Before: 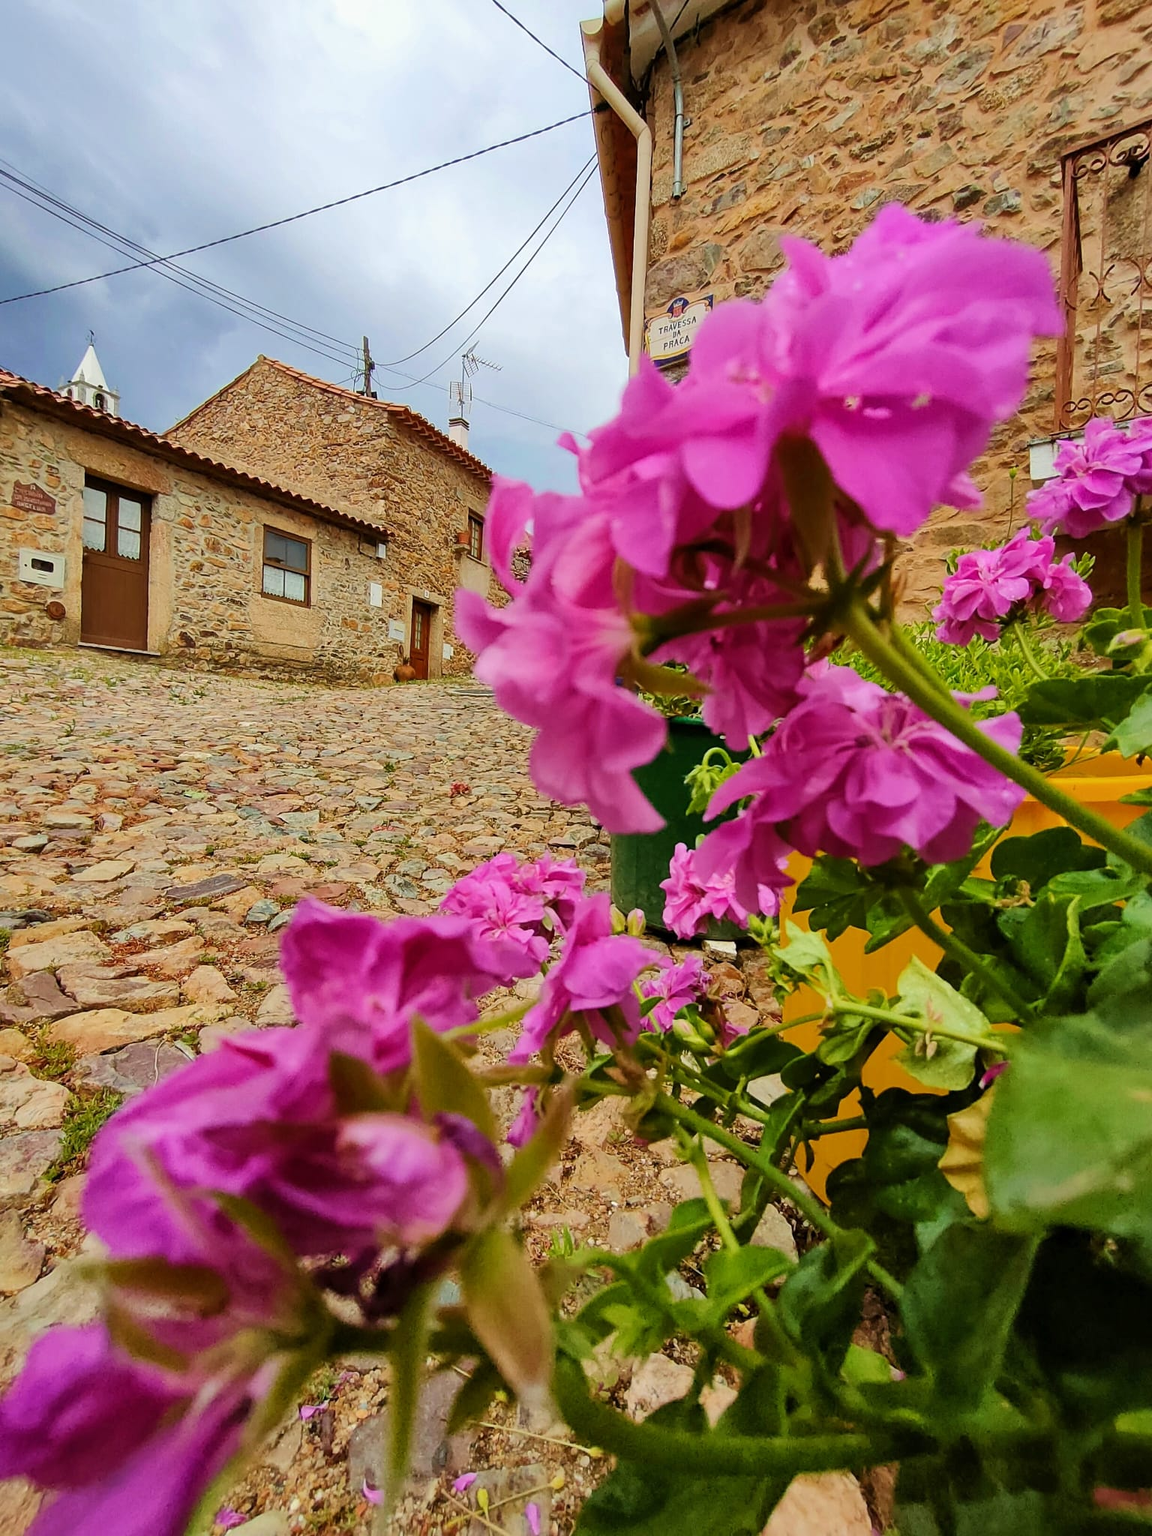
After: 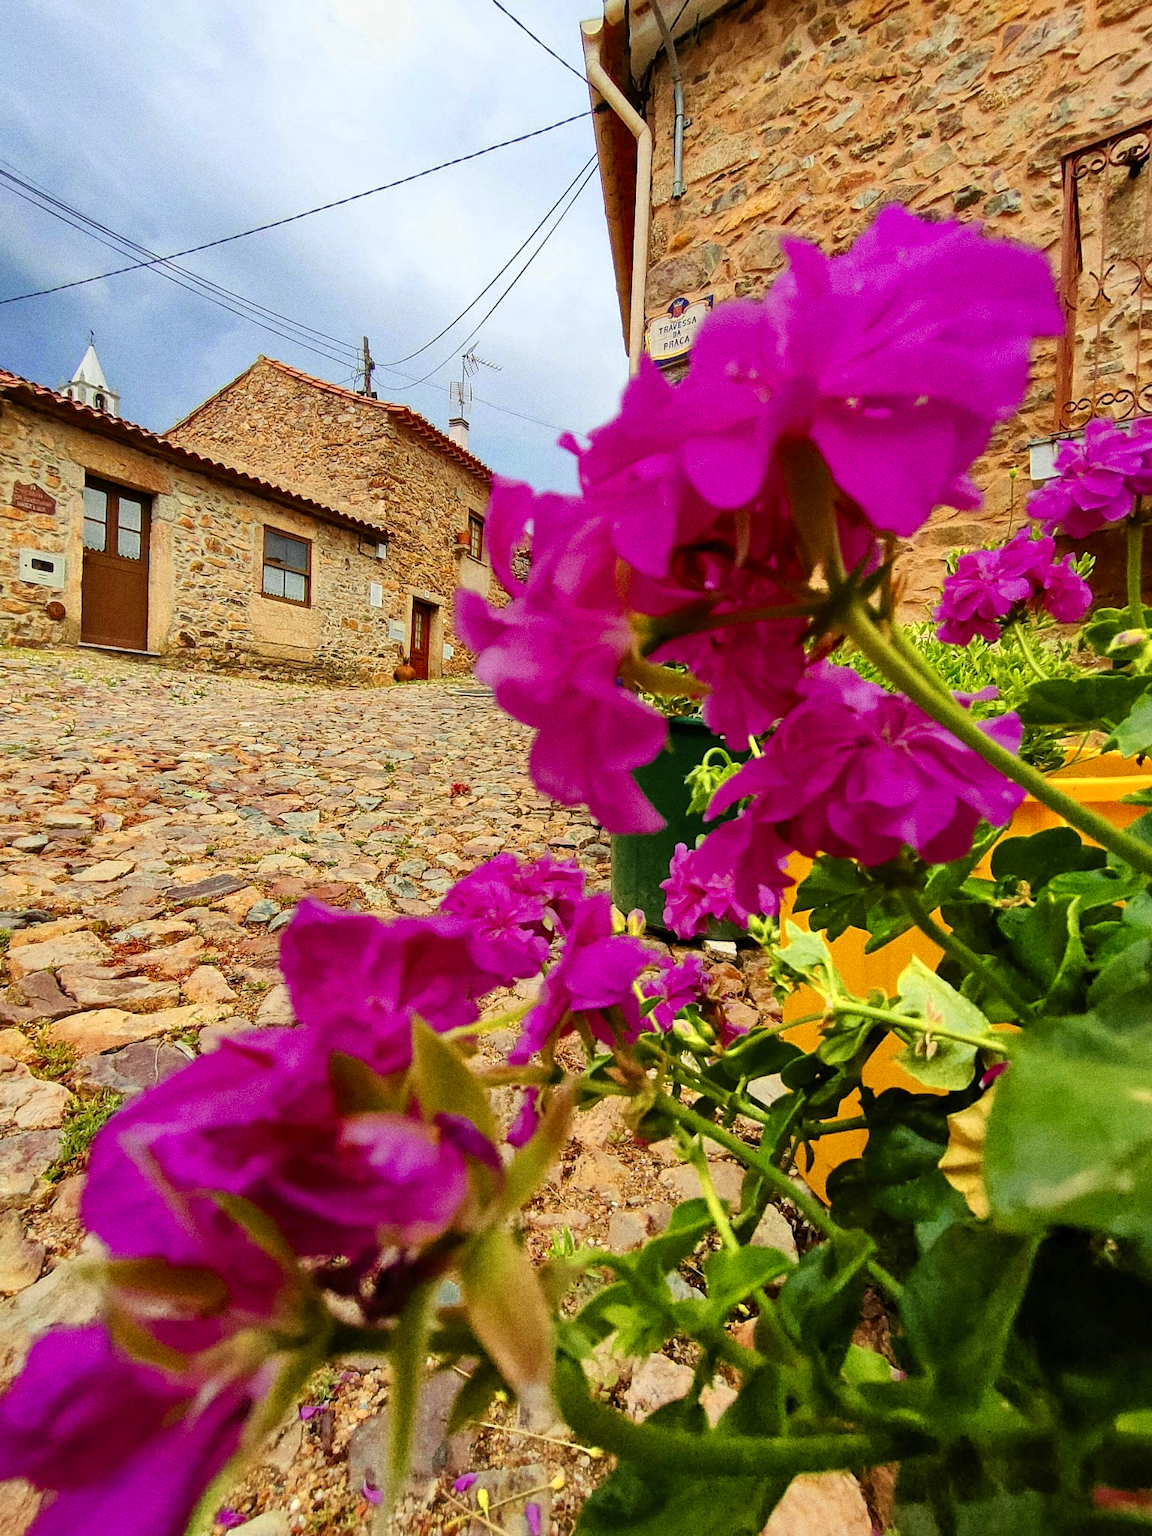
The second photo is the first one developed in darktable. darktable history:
color zones: curves: ch0 [(0.004, 0.305) (0.261, 0.623) (0.389, 0.399) (0.708, 0.571) (0.947, 0.34)]; ch1 [(0.025, 0.645) (0.229, 0.584) (0.326, 0.551) (0.484, 0.262) (0.757, 0.643)]
grain: coarseness 0.09 ISO, strength 40%
